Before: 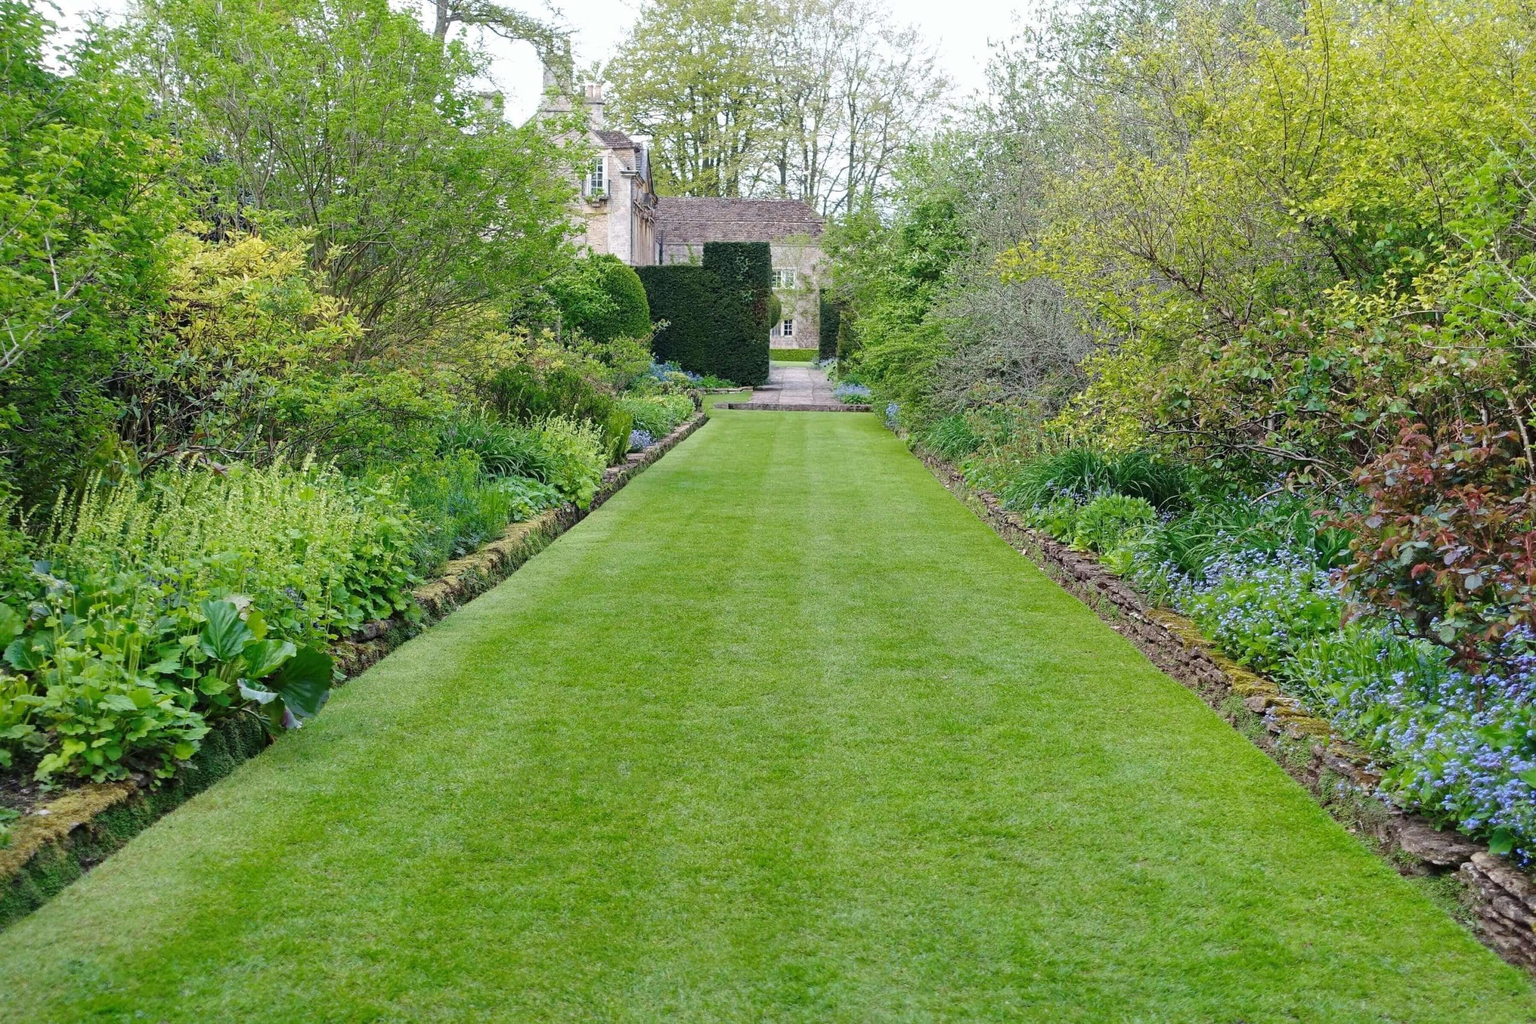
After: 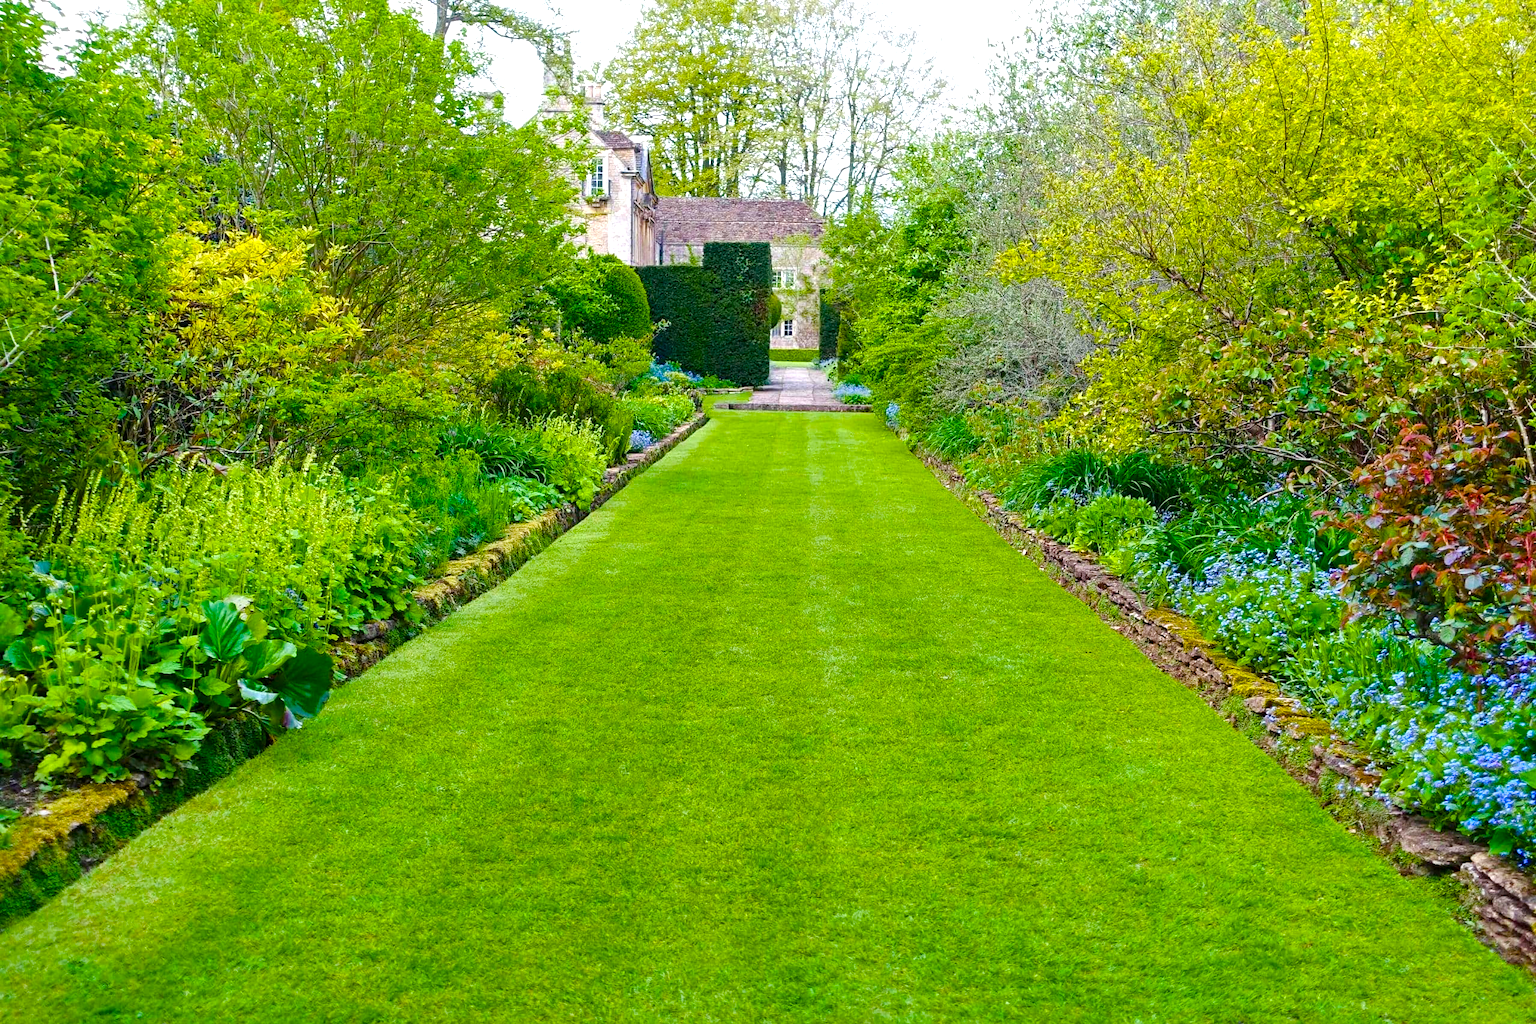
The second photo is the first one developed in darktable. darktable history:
local contrast: mode bilateral grid, contrast 28, coarseness 16, detail 115%, midtone range 0.2
color balance rgb: linear chroma grading › shadows 10%, linear chroma grading › highlights 10%, linear chroma grading › global chroma 15%, linear chroma grading › mid-tones 15%, perceptual saturation grading › global saturation 40%, perceptual saturation grading › highlights -25%, perceptual saturation grading › mid-tones 35%, perceptual saturation grading › shadows 35%, perceptual brilliance grading › global brilliance 11.29%, global vibrance 11.29%
